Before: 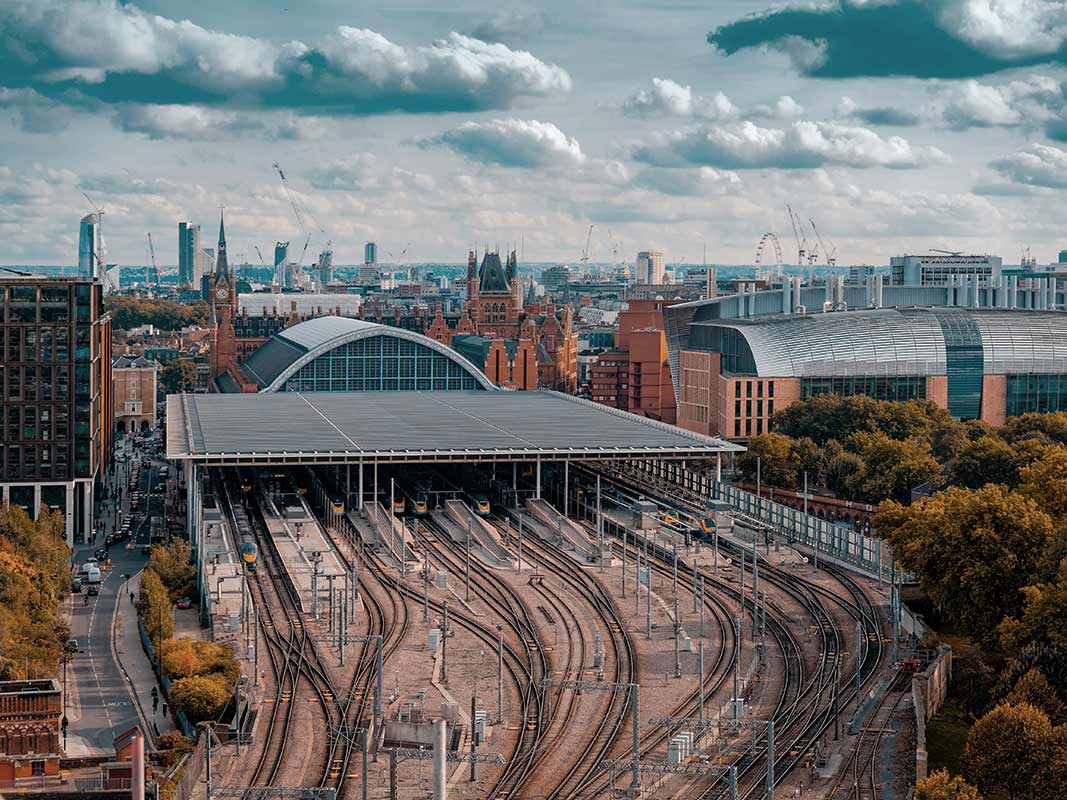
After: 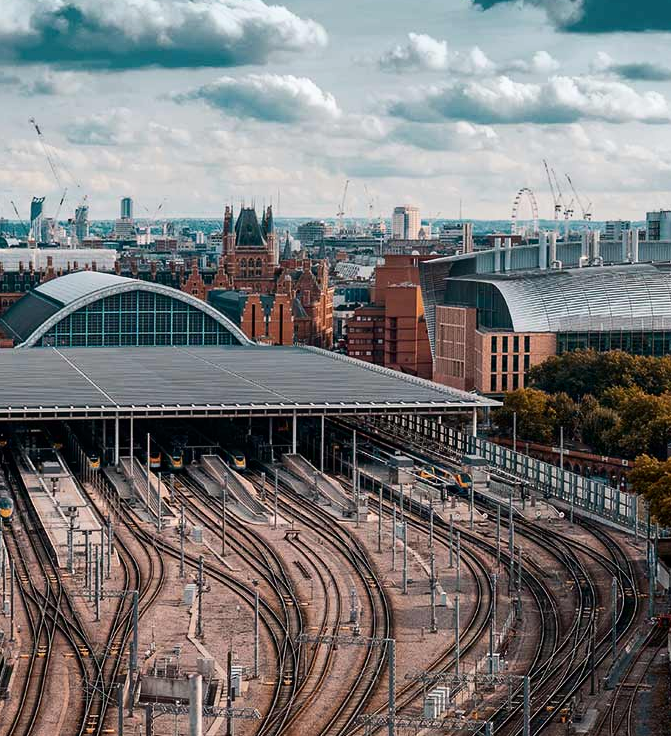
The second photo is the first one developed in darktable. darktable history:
contrast brightness saturation: contrast 0.217
crop and rotate: left 22.898%, top 5.645%, right 14.167%, bottom 2.274%
